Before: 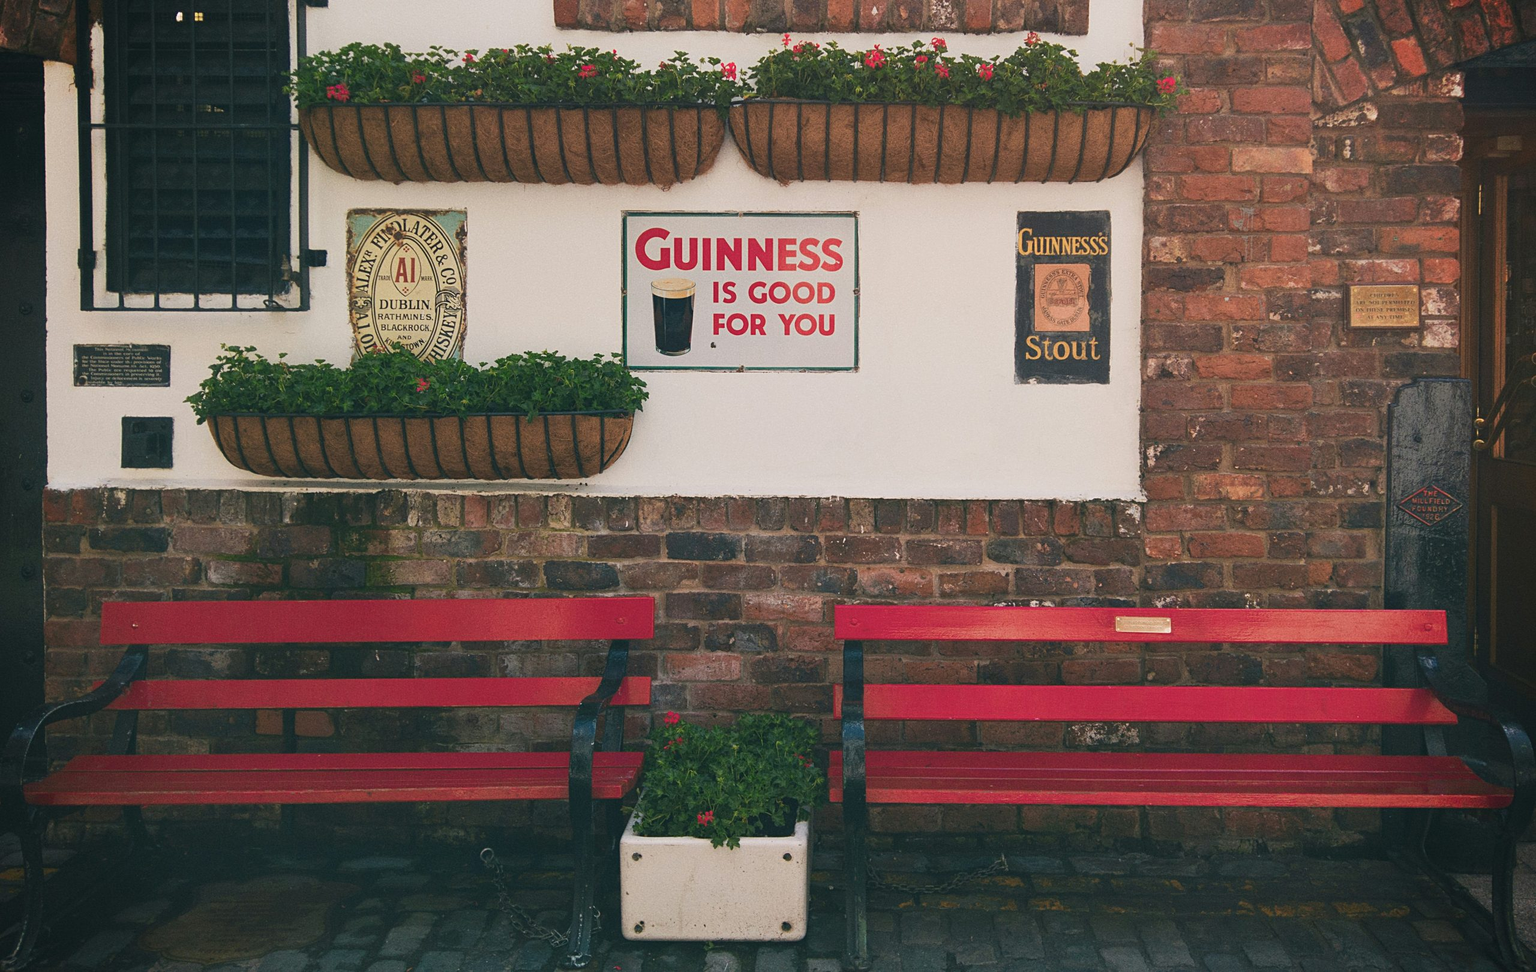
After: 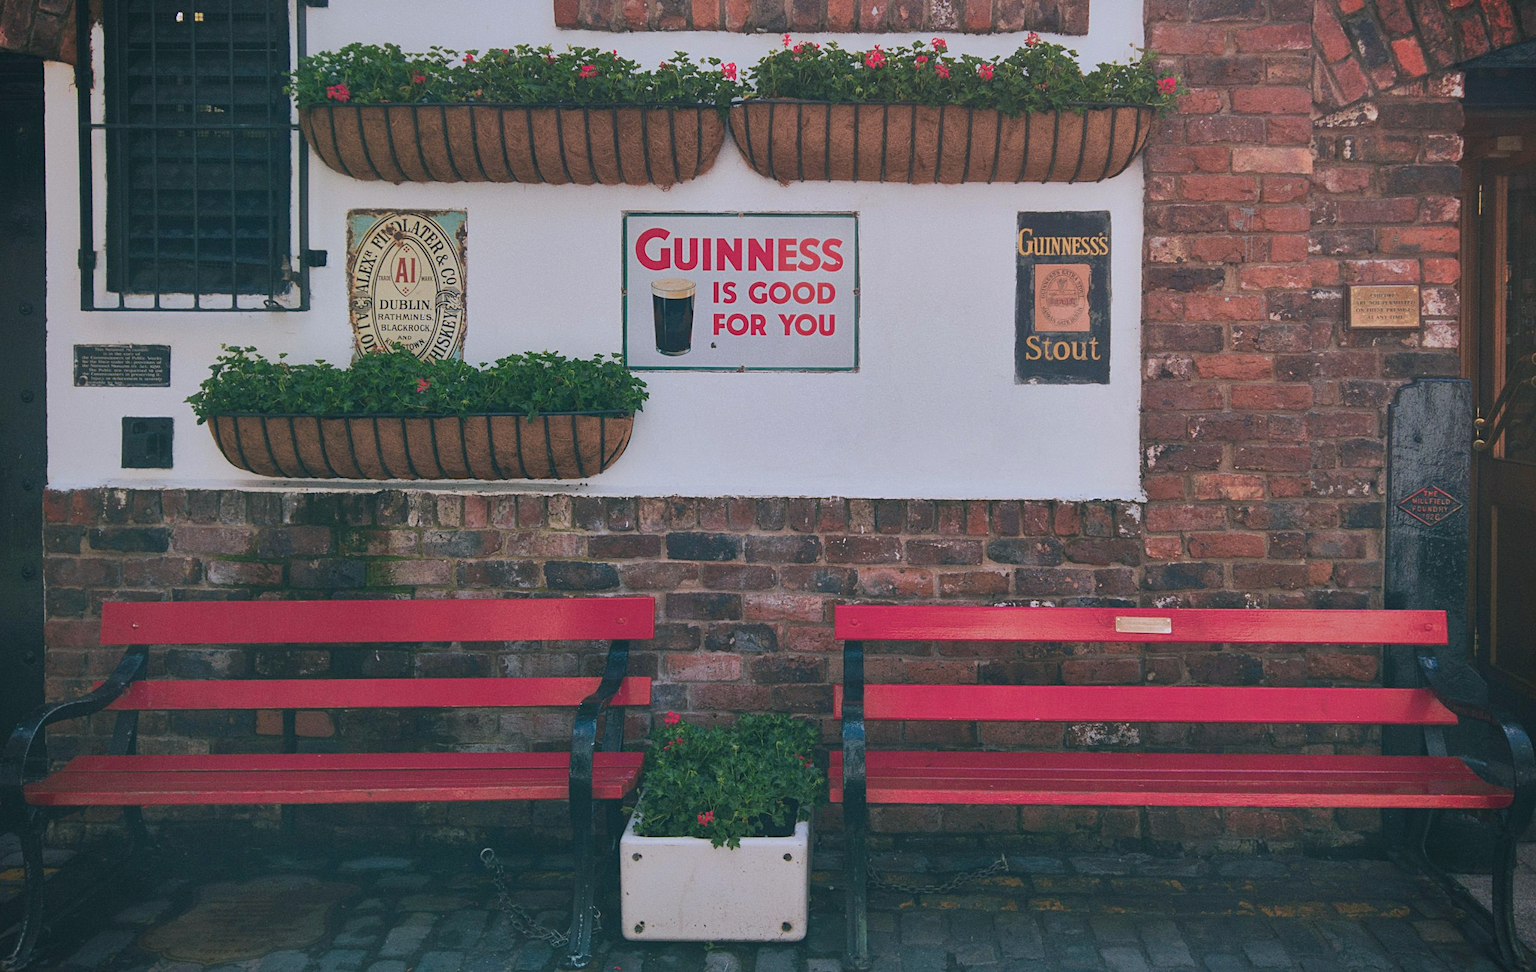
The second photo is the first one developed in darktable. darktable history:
color correction: highlights a* -2.24, highlights b* -18.1
shadows and highlights: shadows 40, highlights -60
